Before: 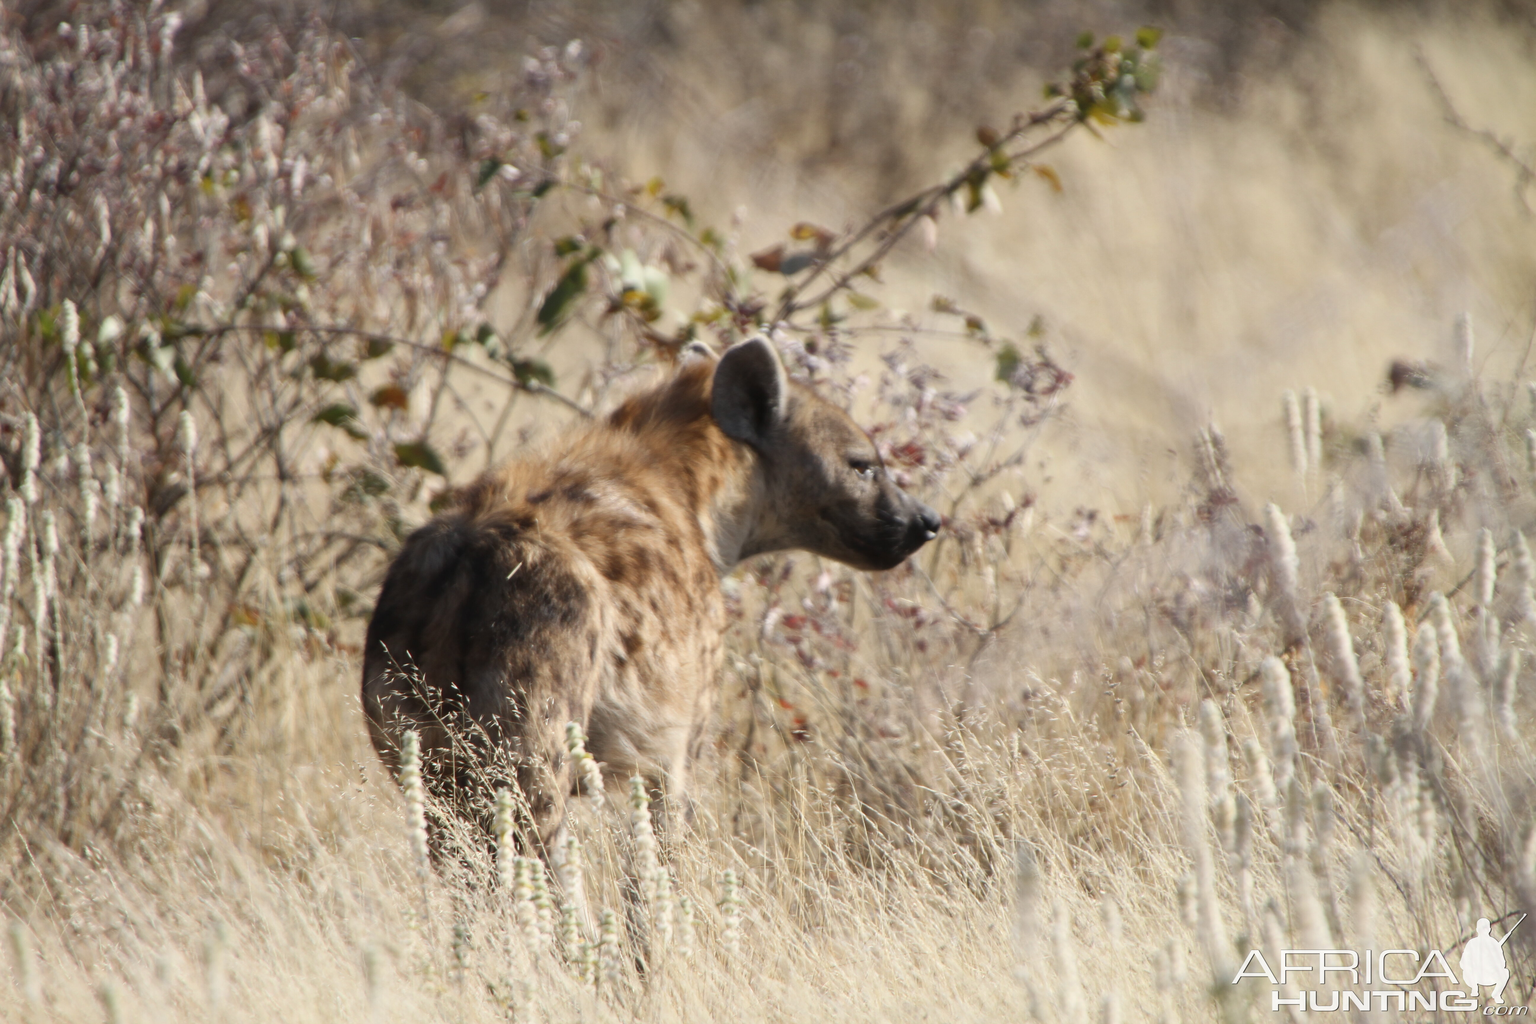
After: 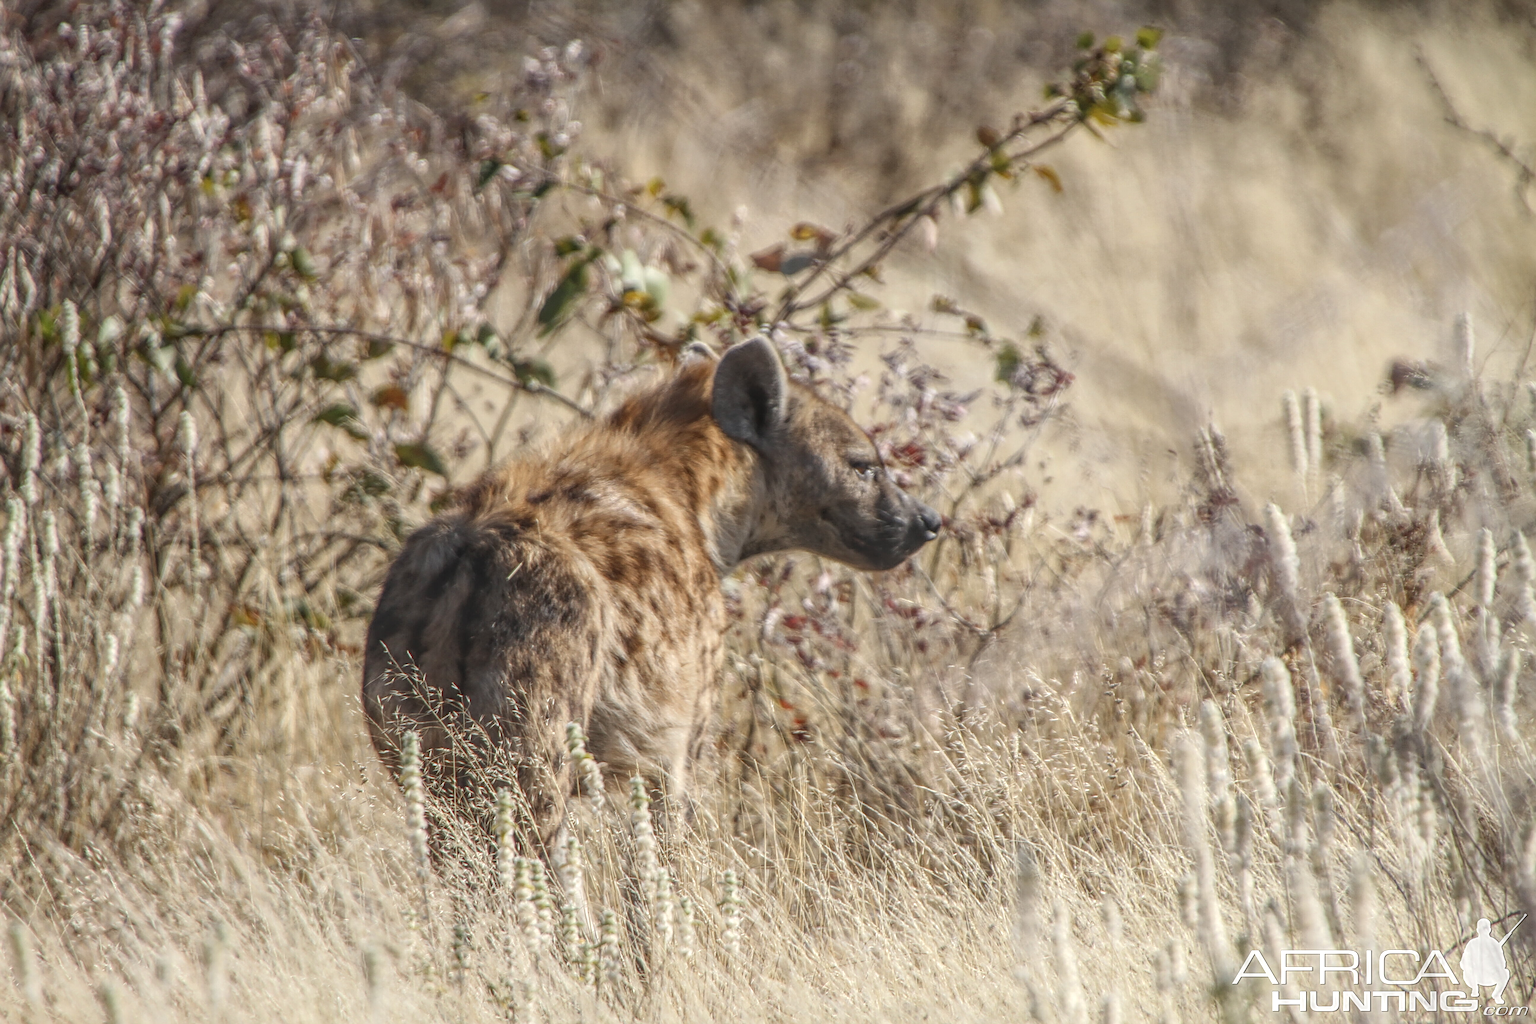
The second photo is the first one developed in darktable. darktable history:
local contrast: highlights 20%, shadows 30%, detail 201%, midtone range 0.2
color calibration: illuminant same as pipeline (D50), adaptation none (bypass), x 0.332, y 0.333, temperature 5006.93 K
sharpen: radius 4.929
